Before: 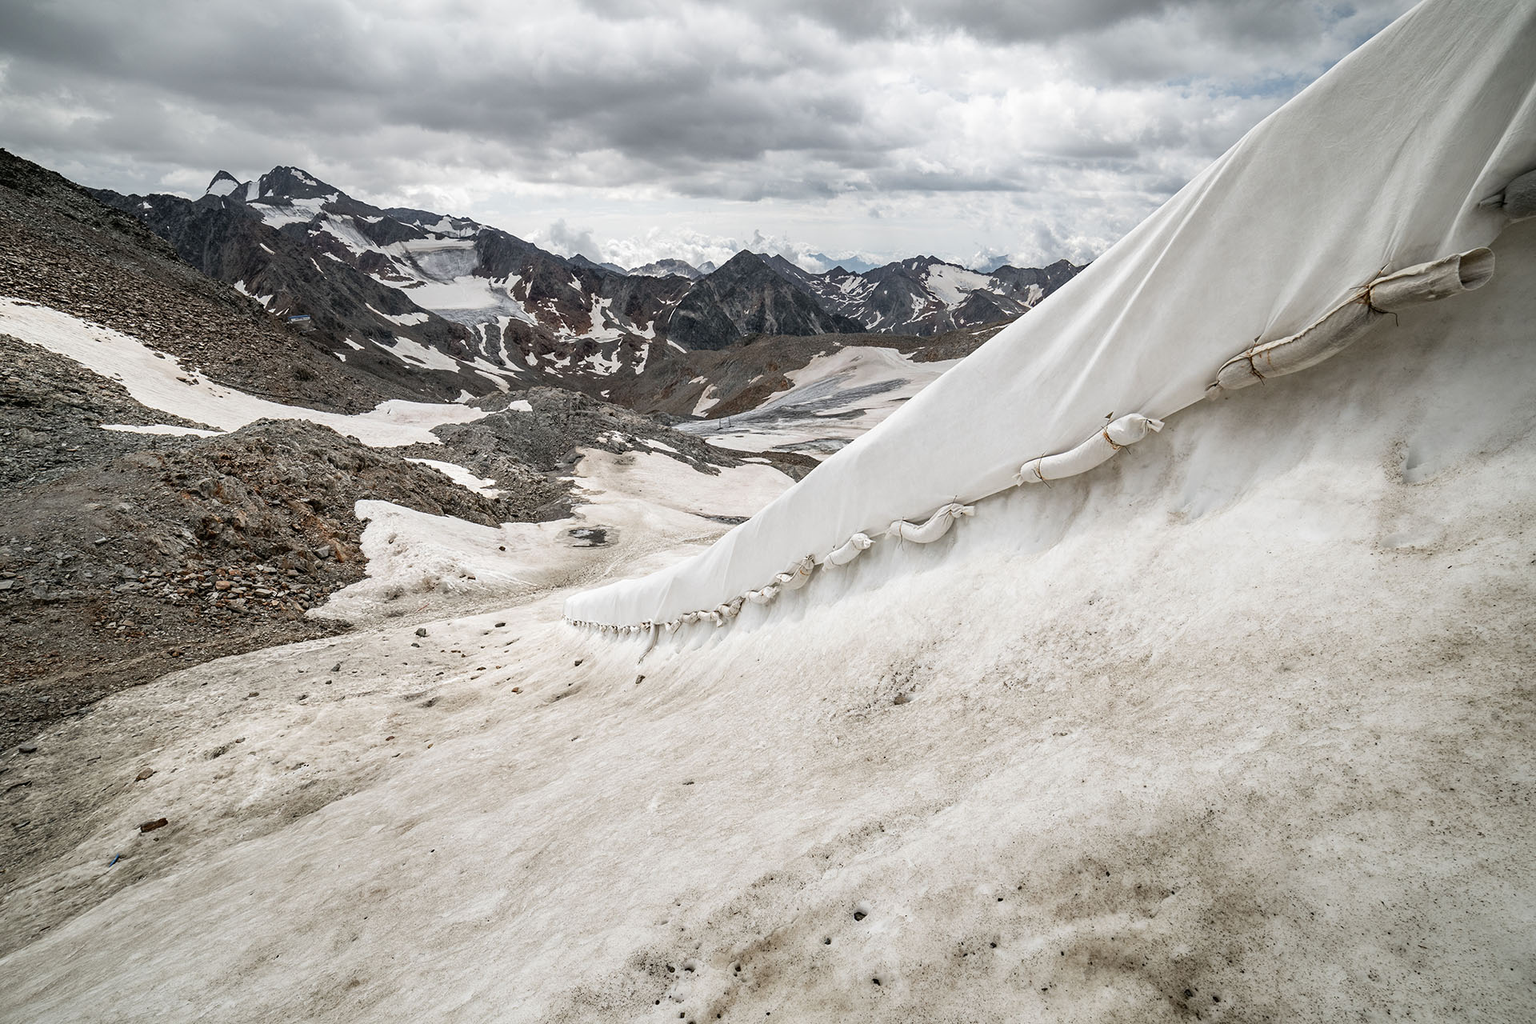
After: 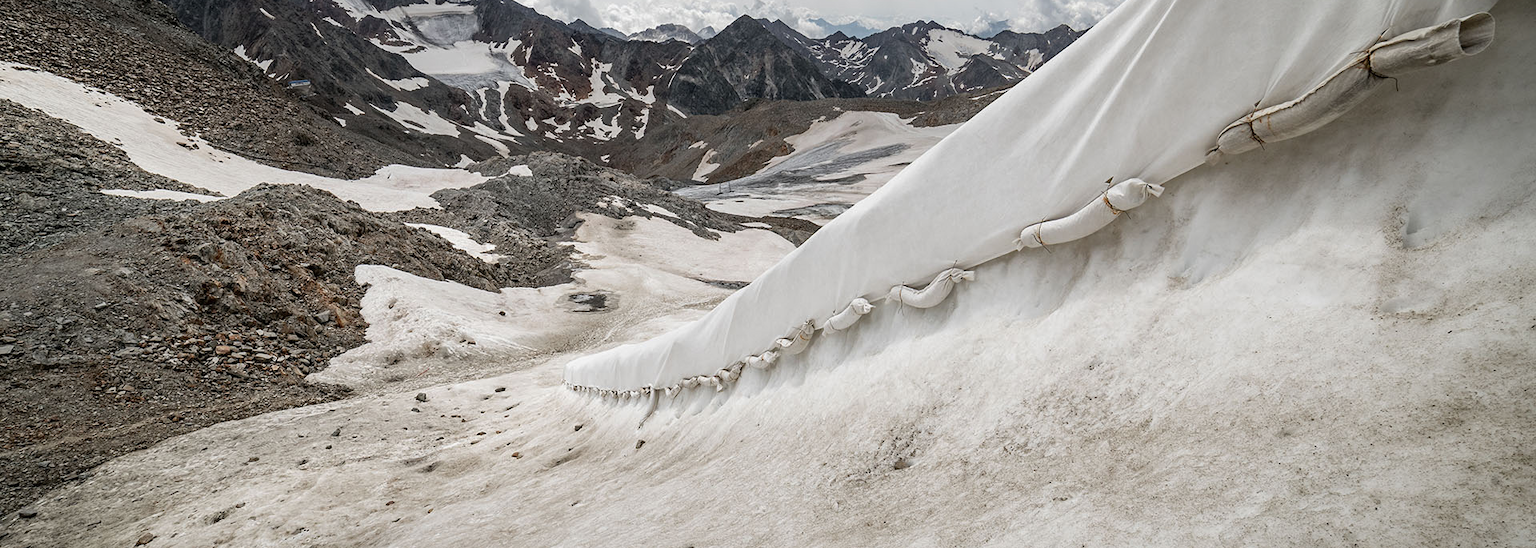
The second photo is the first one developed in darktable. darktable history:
crop and rotate: top 23.043%, bottom 23.437%
levels: mode automatic, black 0.023%, white 99.97%, levels [0.062, 0.494, 0.925]
shadows and highlights: shadows -20, white point adjustment -2, highlights -35
contrast brightness saturation: saturation -0.05
